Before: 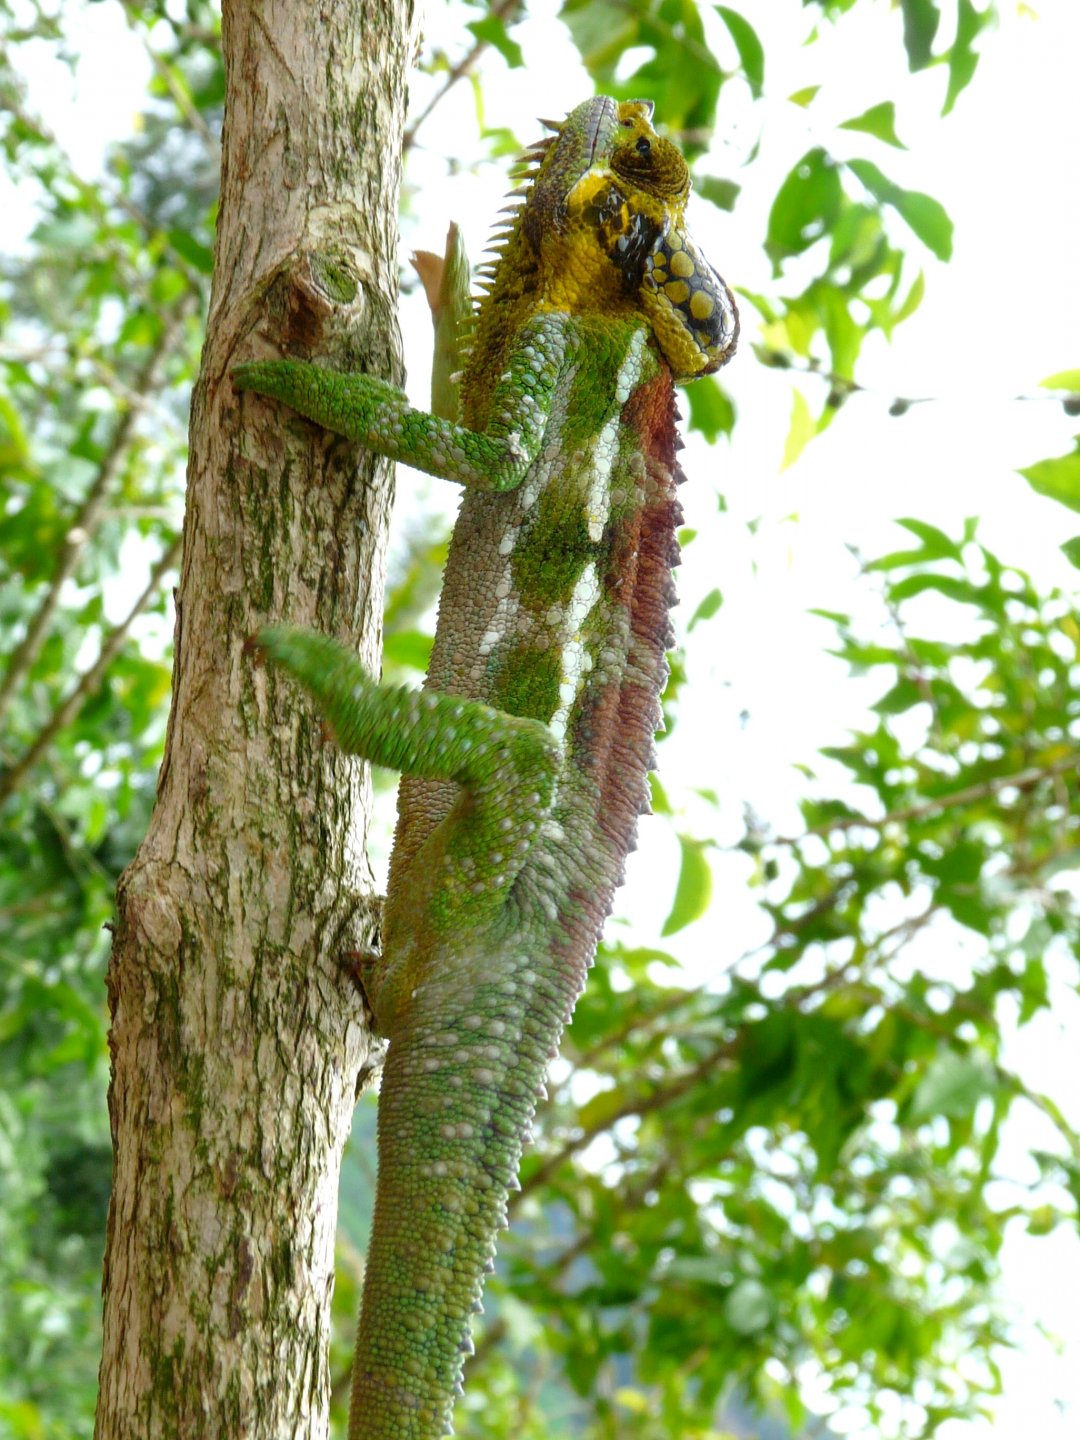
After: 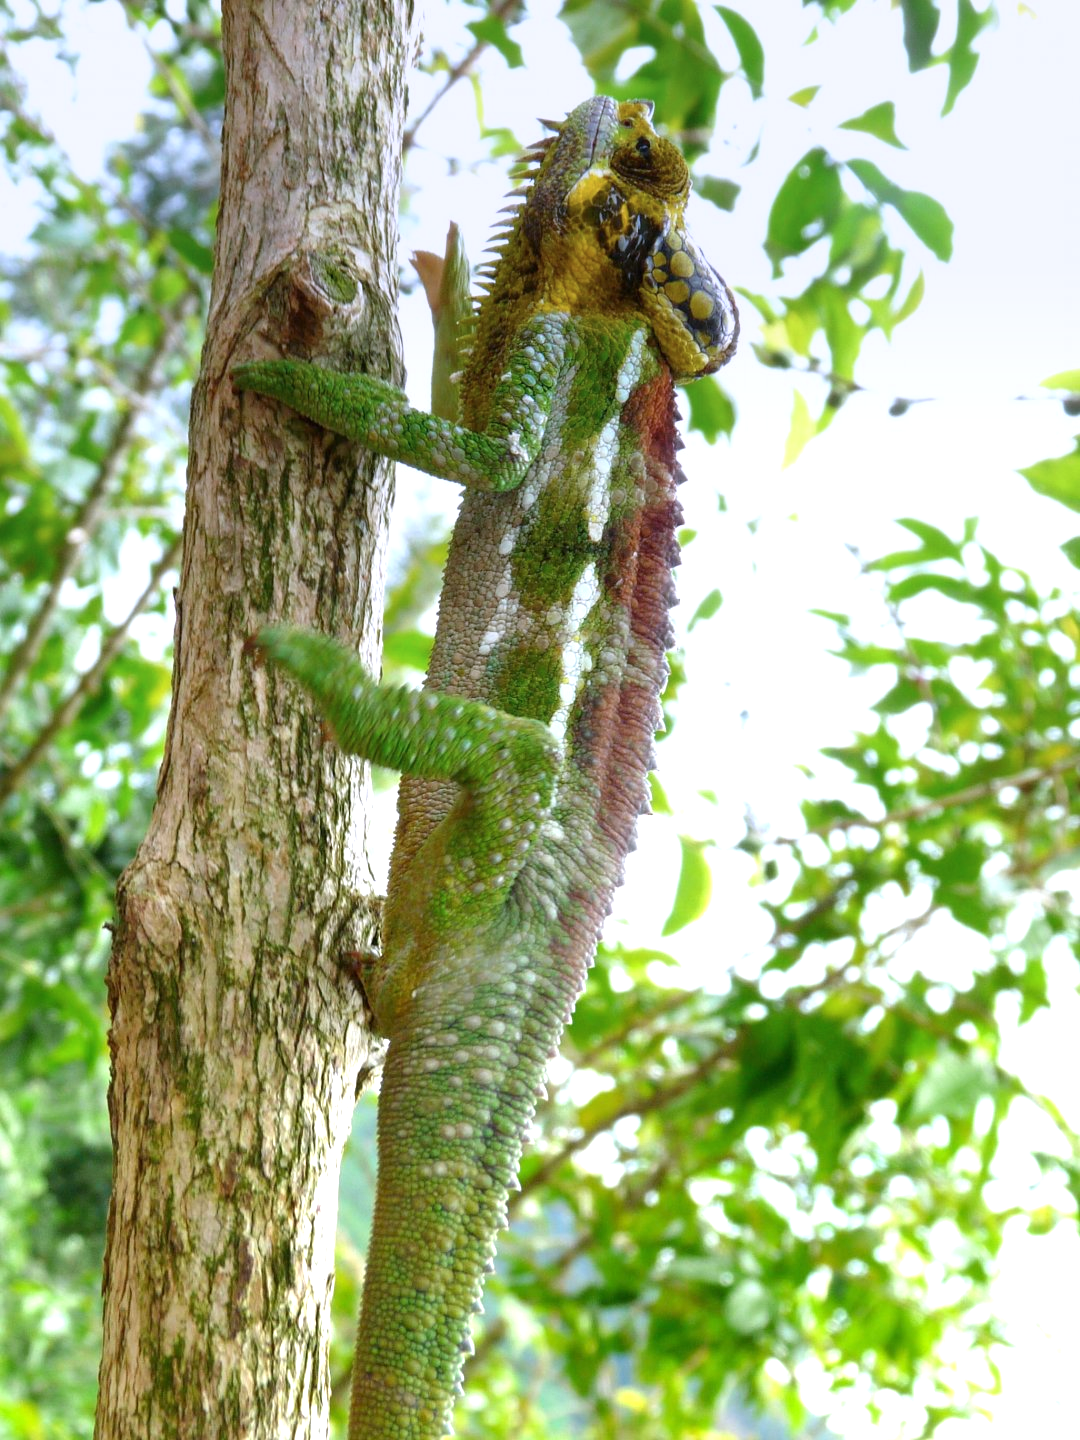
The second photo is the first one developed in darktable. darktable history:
graduated density: hue 238.83°, saturation 50%
exposure: black level correction 0, exposure 0.7 EV, compensate exposure bias true, compensate highlight preservation false
